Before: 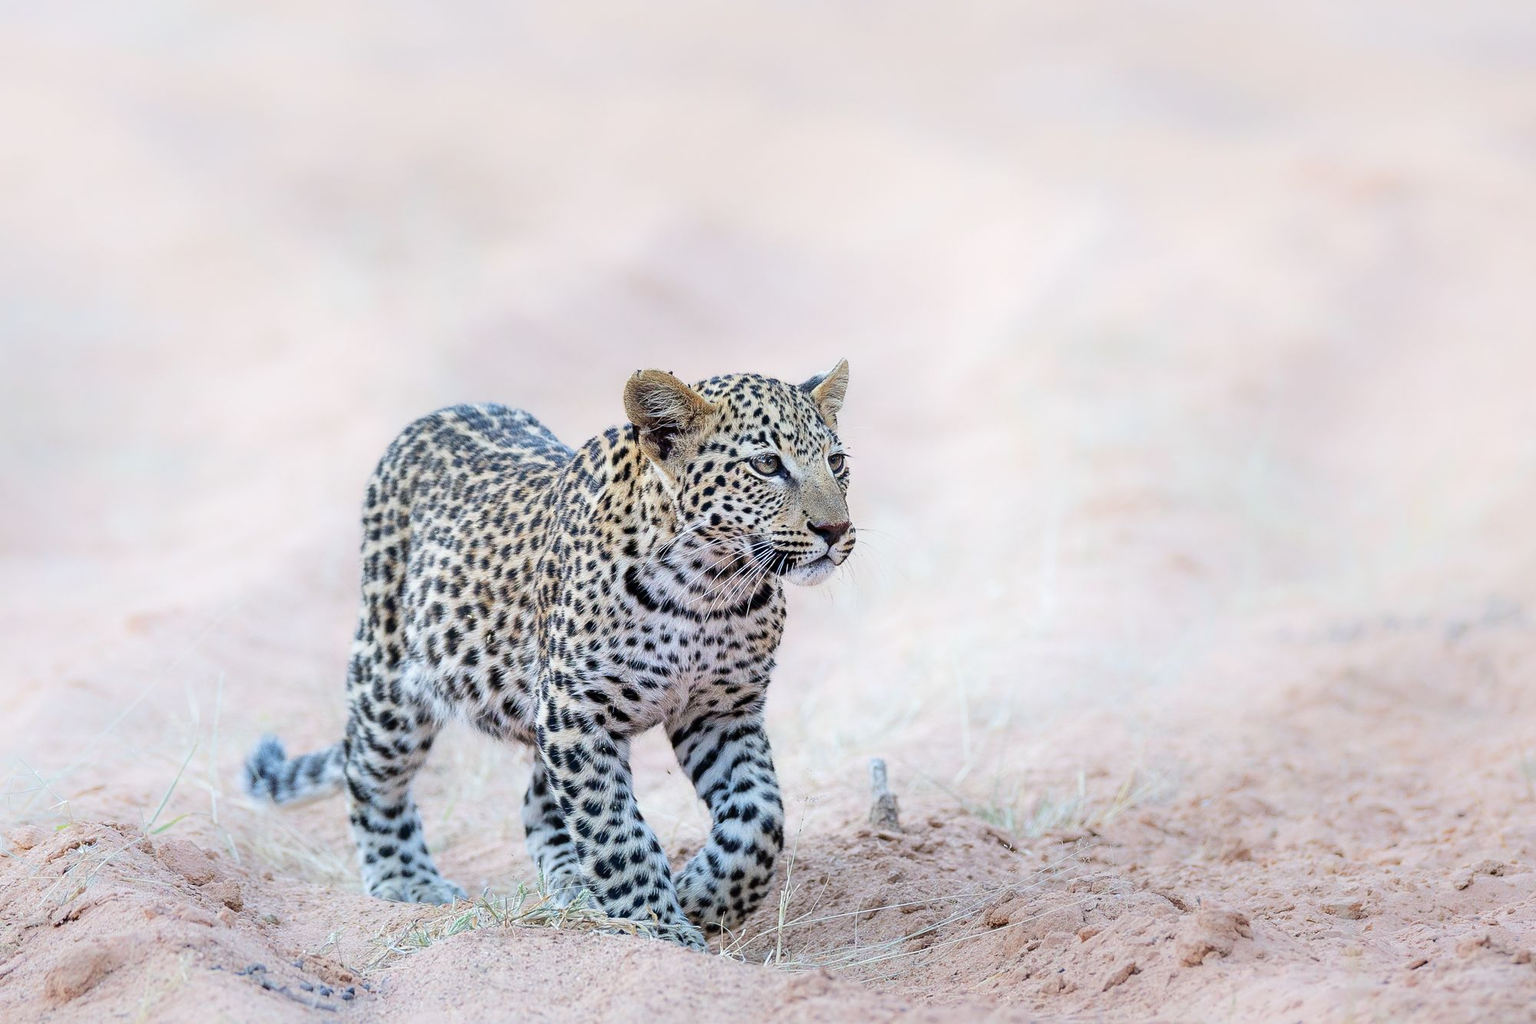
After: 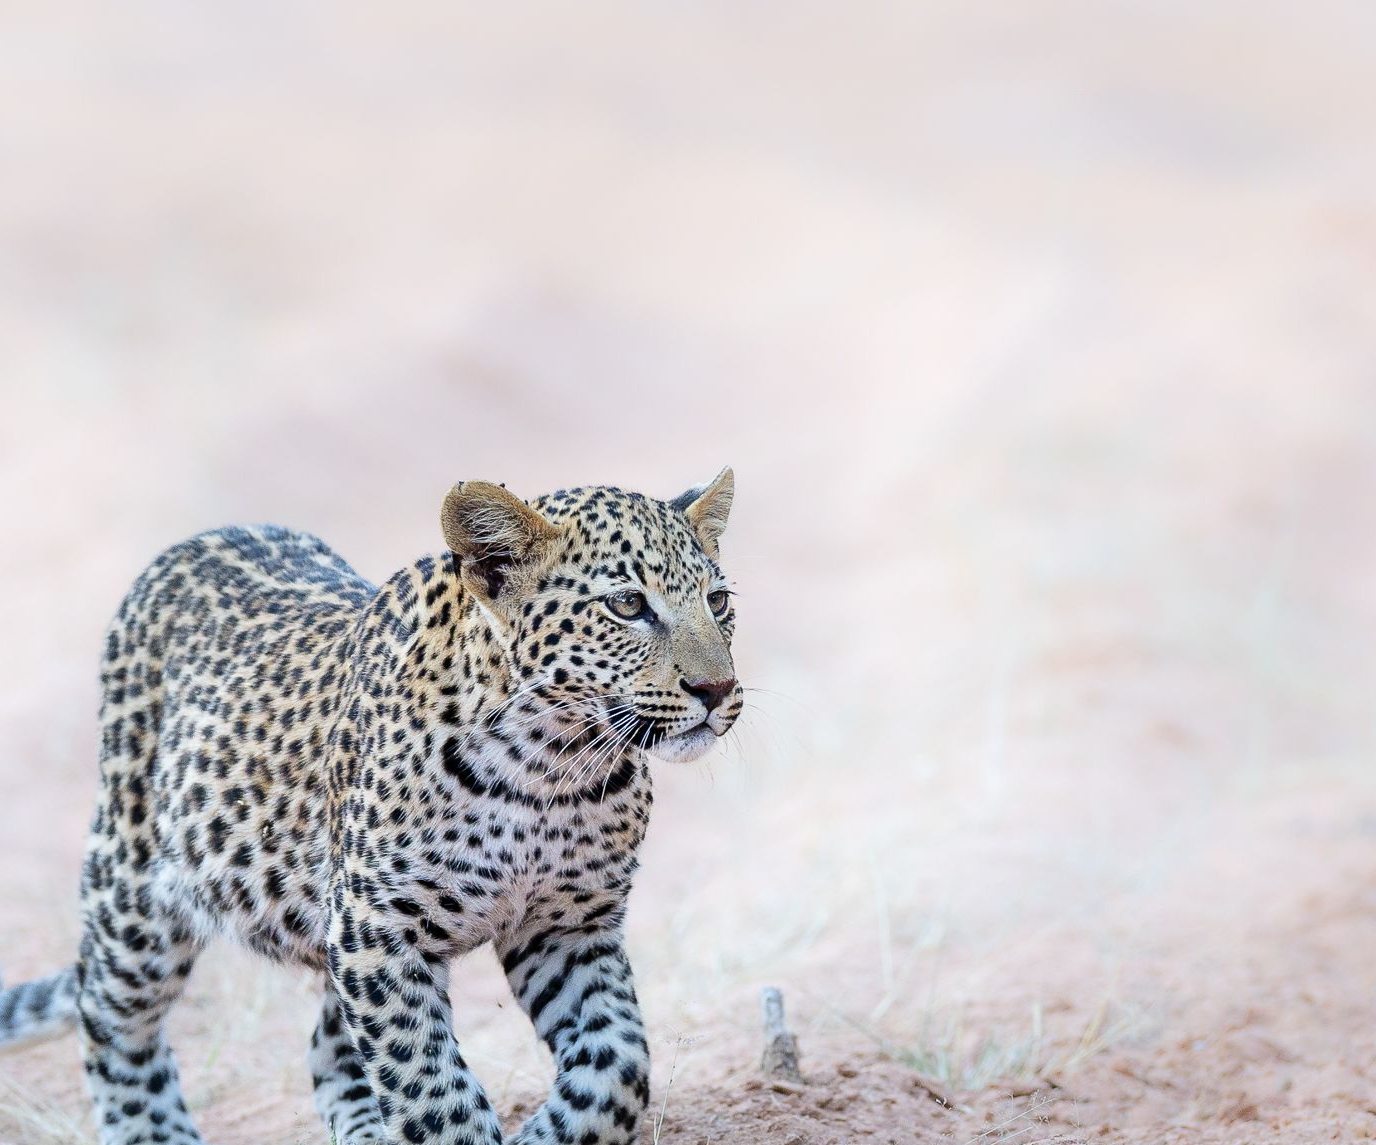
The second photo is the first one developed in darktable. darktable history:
crop: left 18.582%, right 12.042%, bottom 14.053%
